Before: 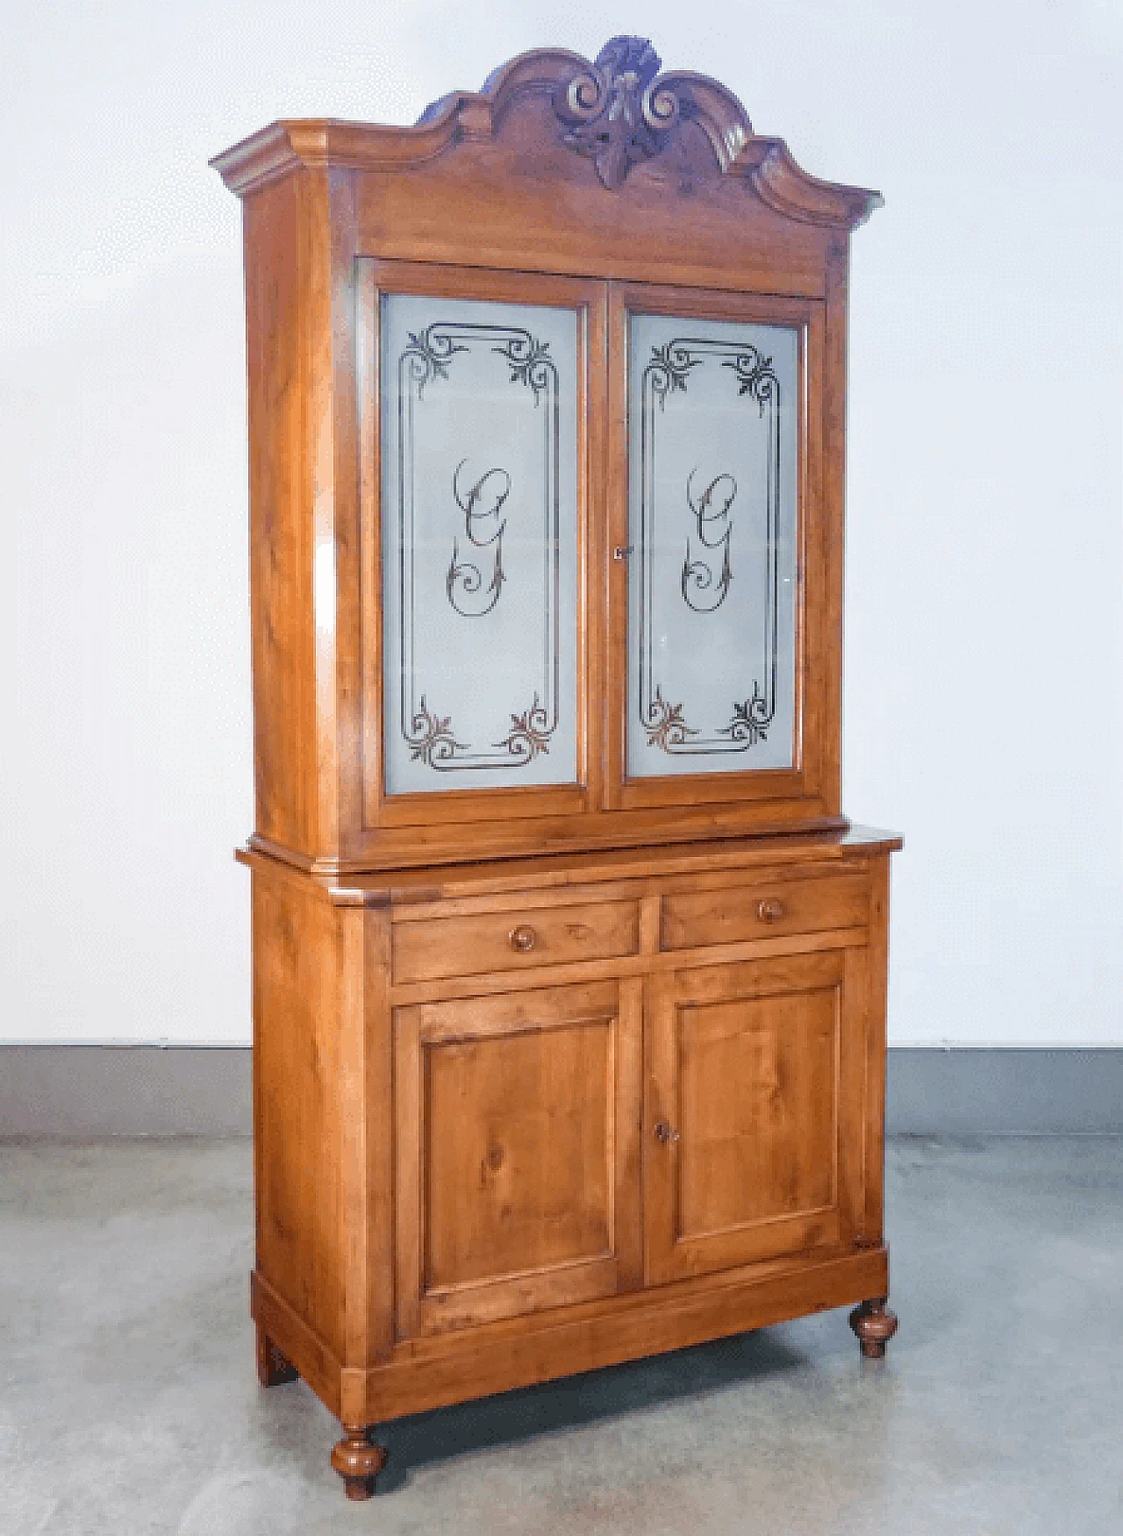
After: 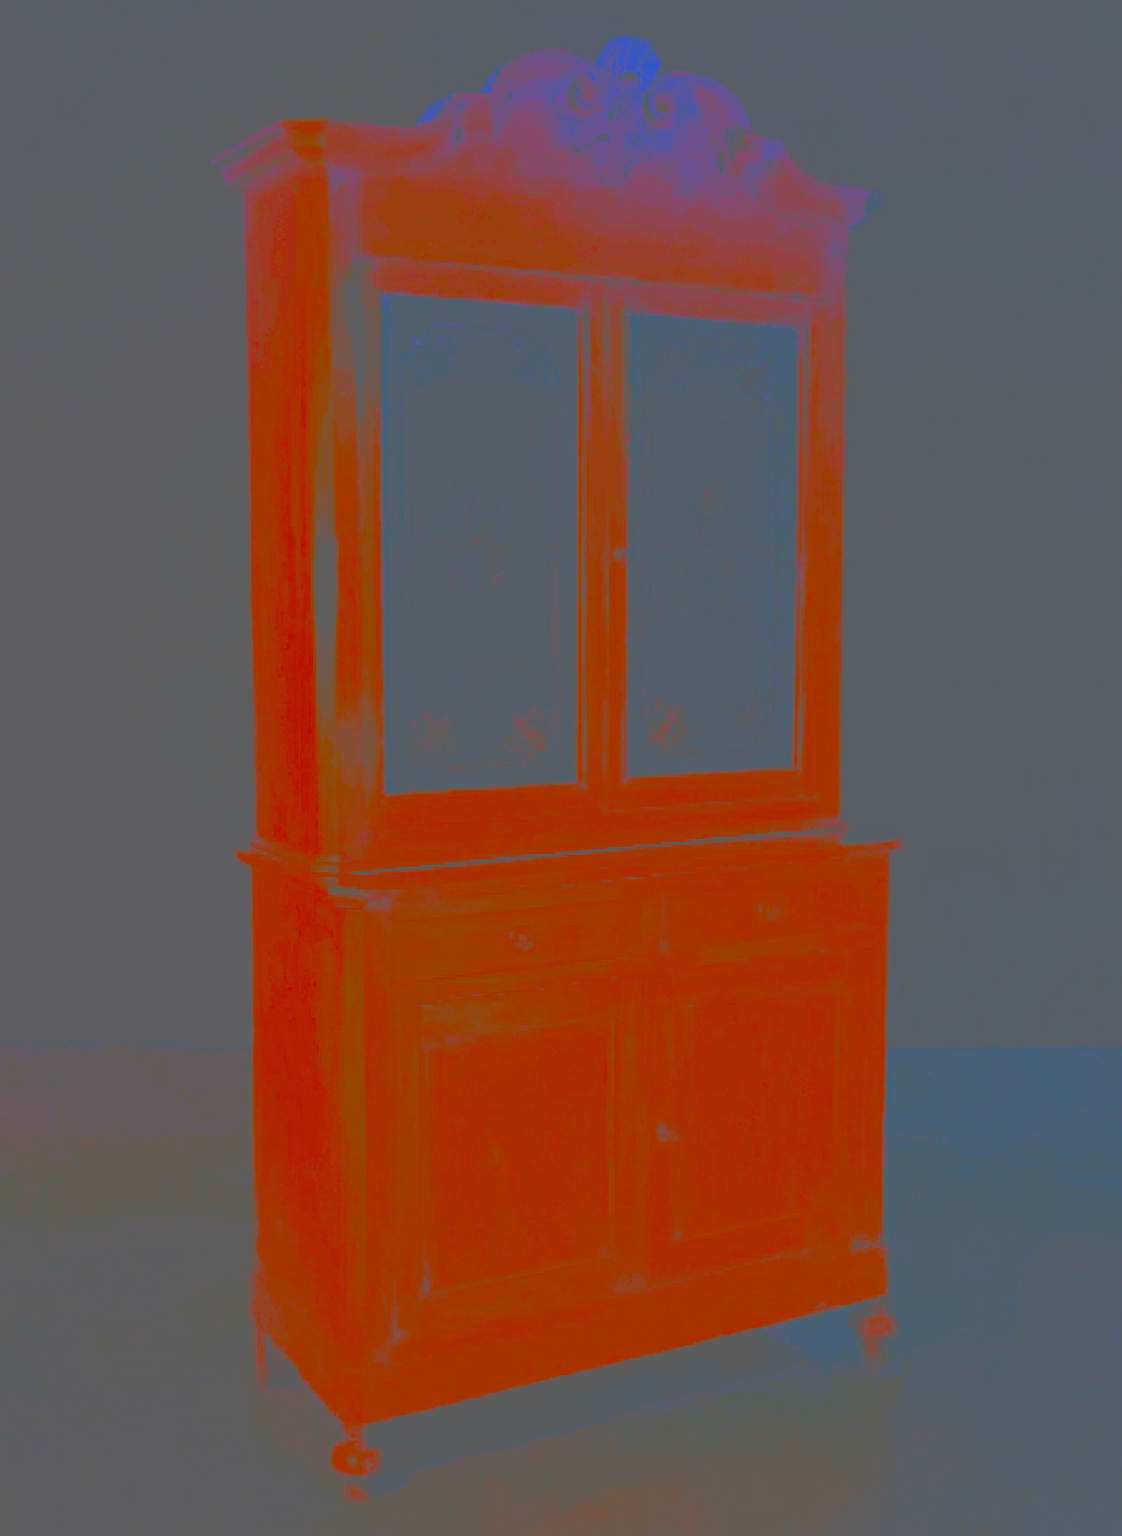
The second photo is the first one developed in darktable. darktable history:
contrast brightness saturation: contrast -0.99, brightness -0.17, saturation 0.75
filmic rgb: black relative exposure -3.21 EV, white relative exposure 7.02 EV, hardness 1.46, contrast 1.35
